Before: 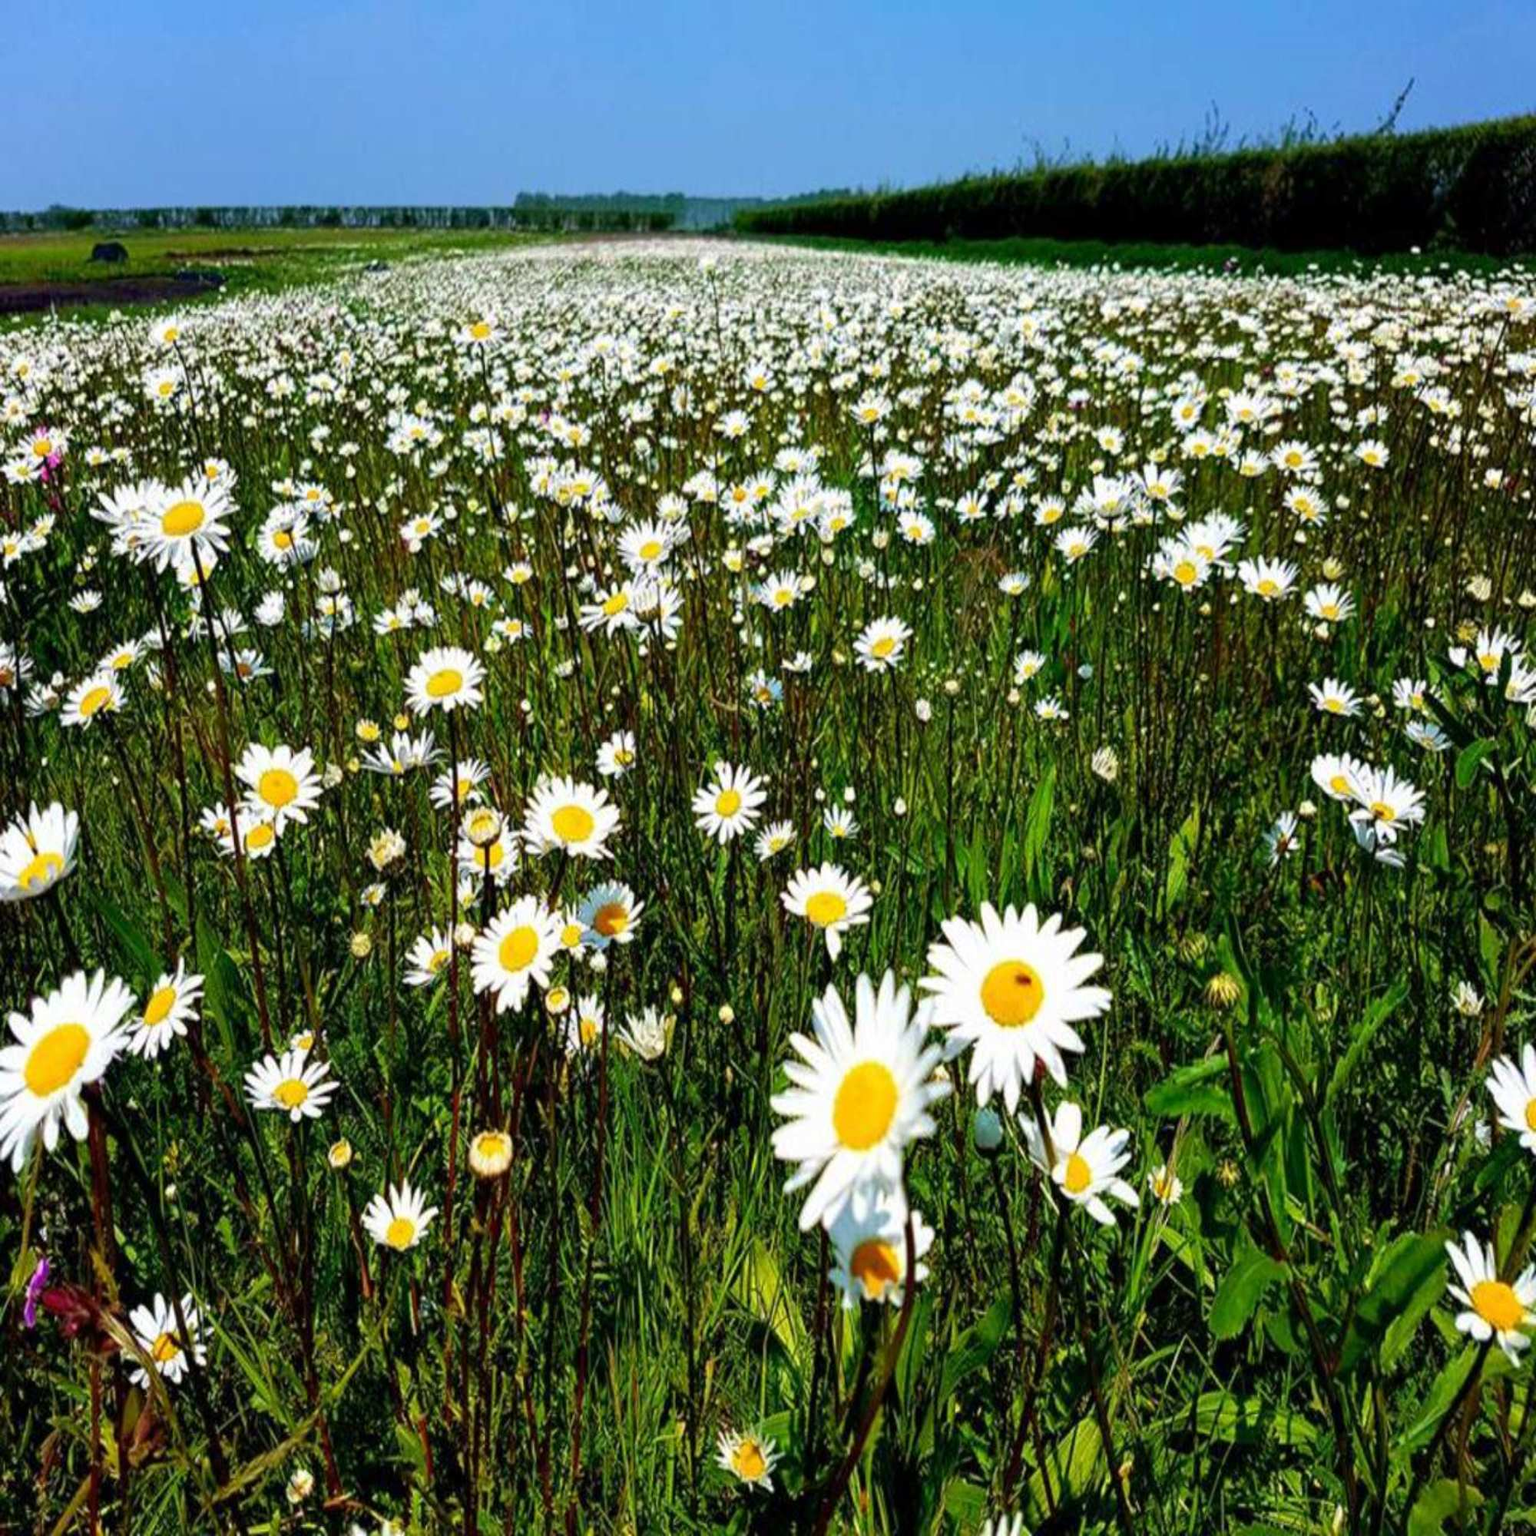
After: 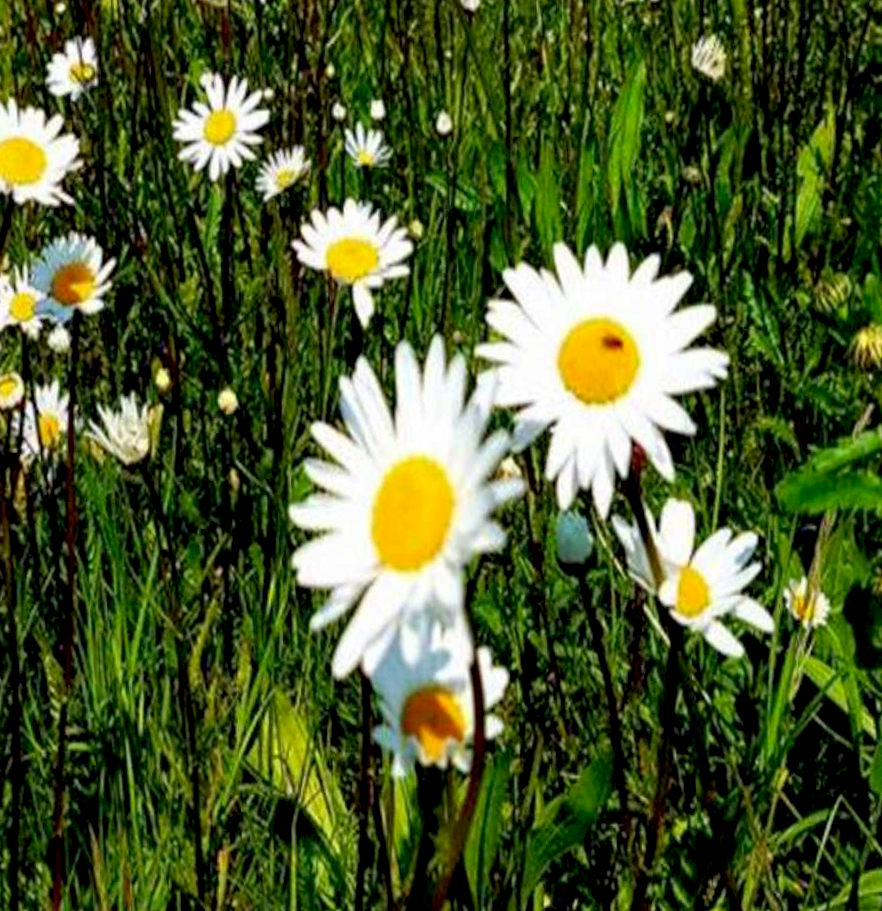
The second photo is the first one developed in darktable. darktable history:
crop: left 35.976%, top 45.819%, right 18.162%, bottom 5.807%
exposure: black level correction 0.009, compensate highlight preservation false
rotate and perspective: rotation -2.12°, lens shift (vertical) 0.009, lens shift (horizontal) -0.008, automatic cropping original format, crop left 0.036, crop right 0.964, crop top 0.05, crop bottom 0.959
